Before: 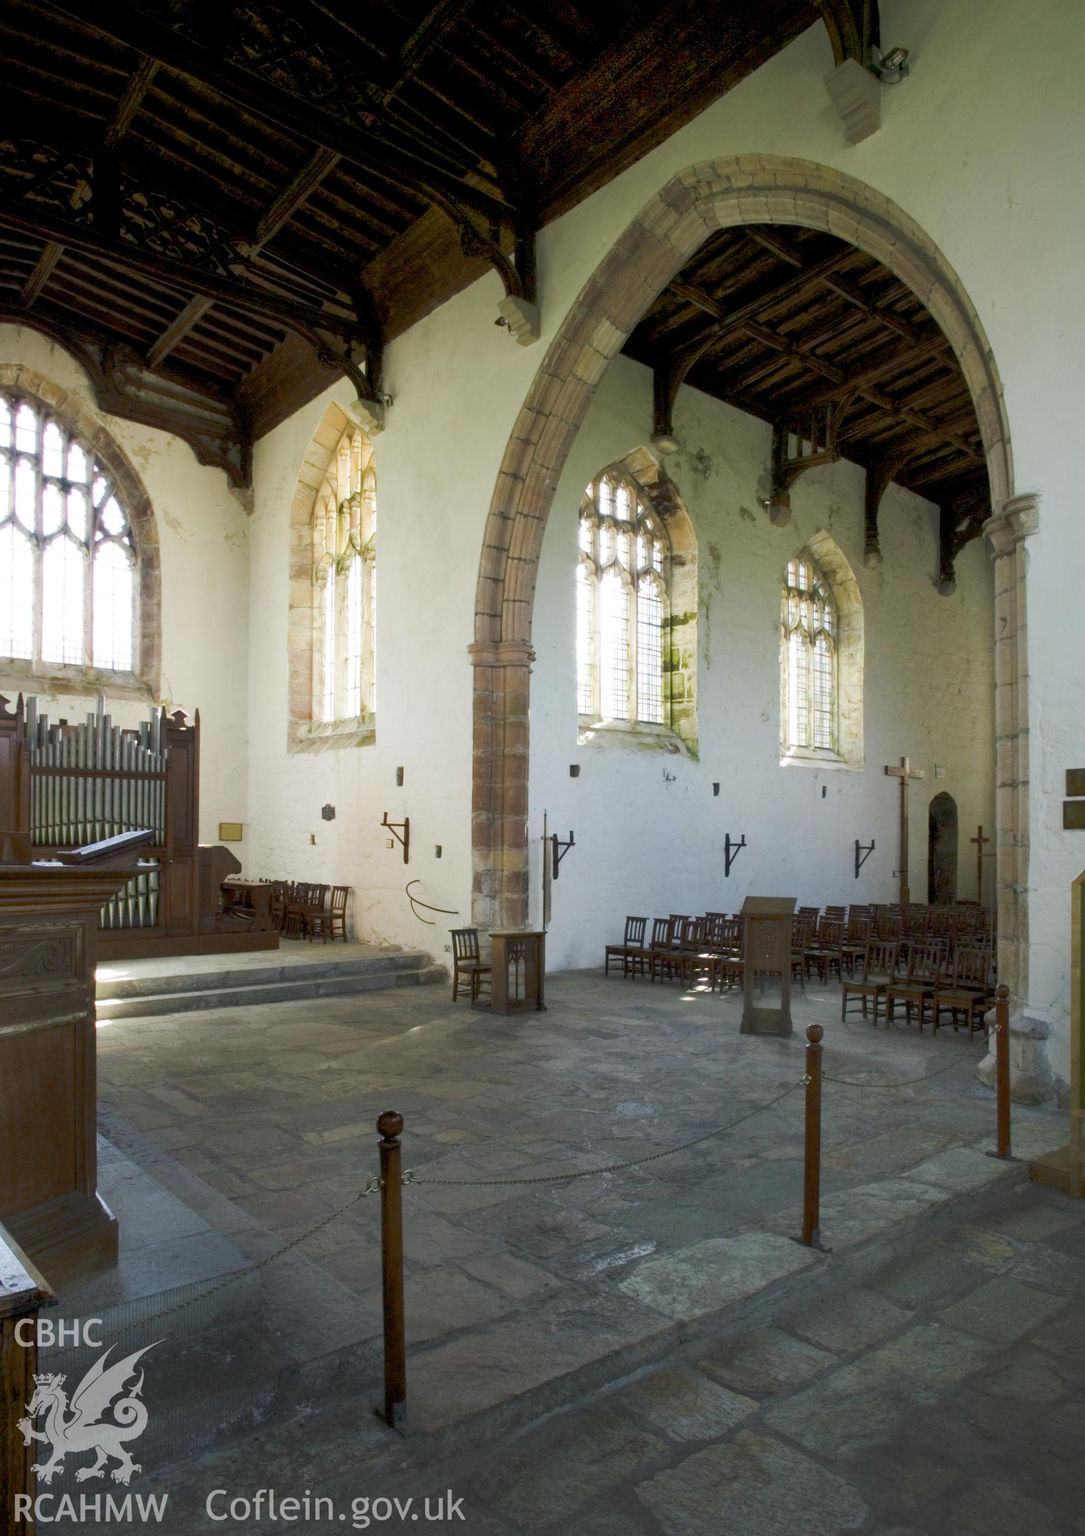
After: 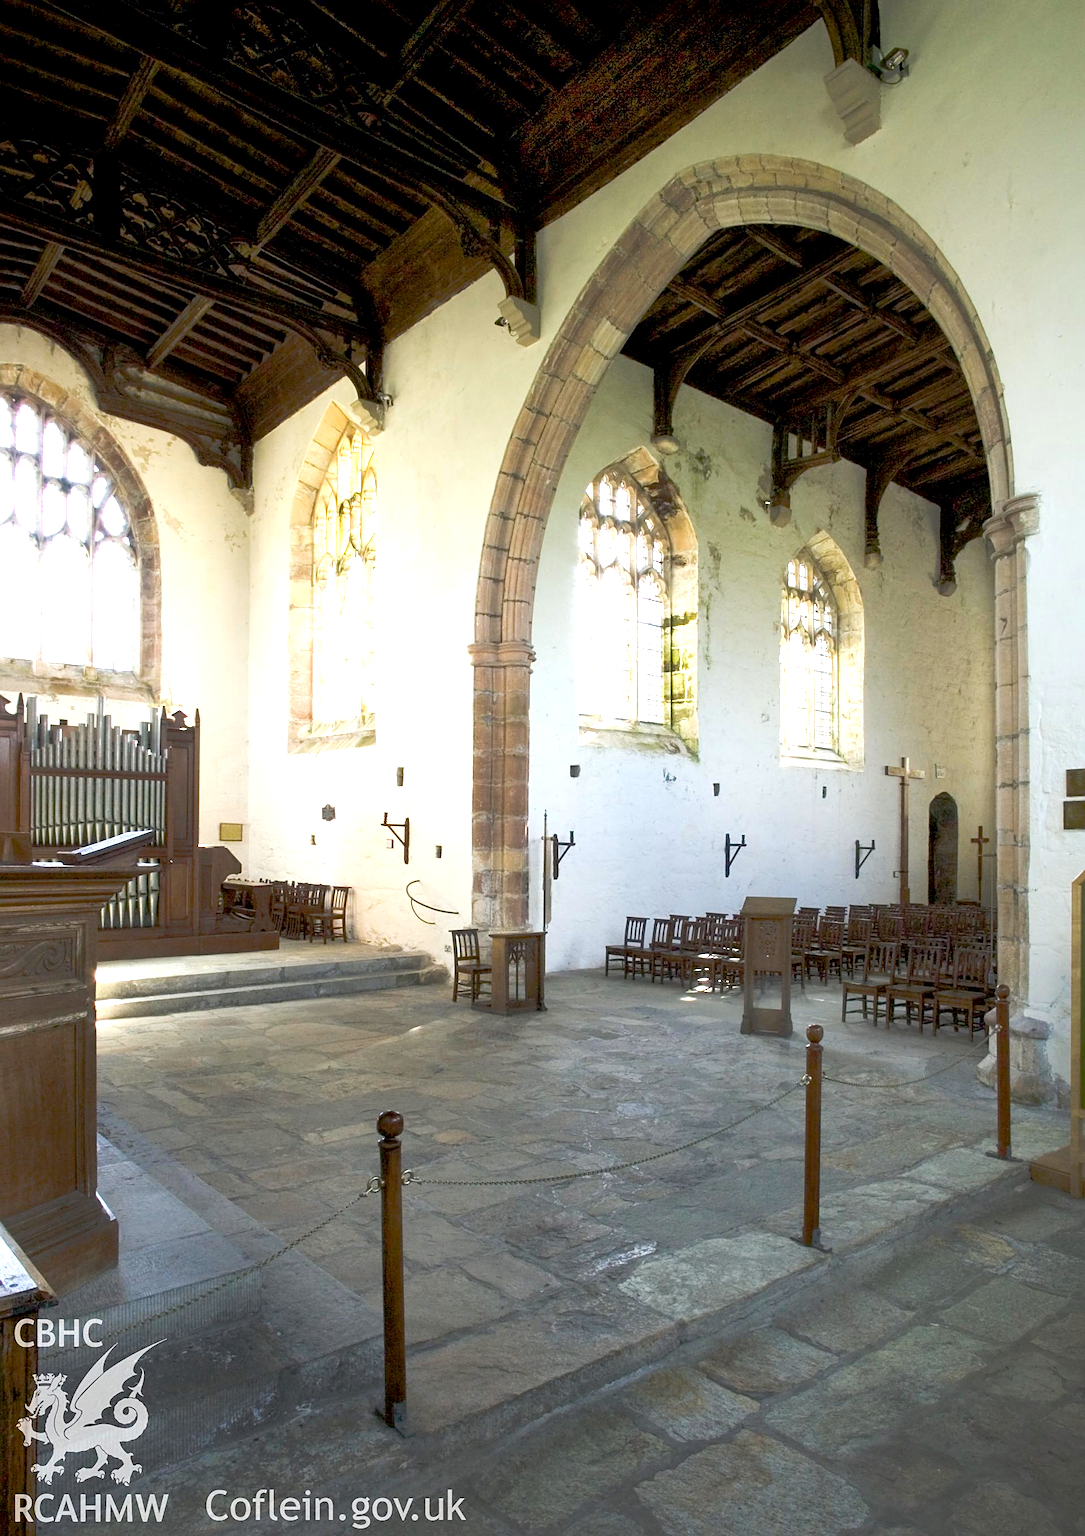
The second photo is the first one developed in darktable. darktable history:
sharpen: on, module defaults
exposure: black level correction 0.001, exposure 0.955 EV, compensate exposure bias true, compensate highlight preservation false
